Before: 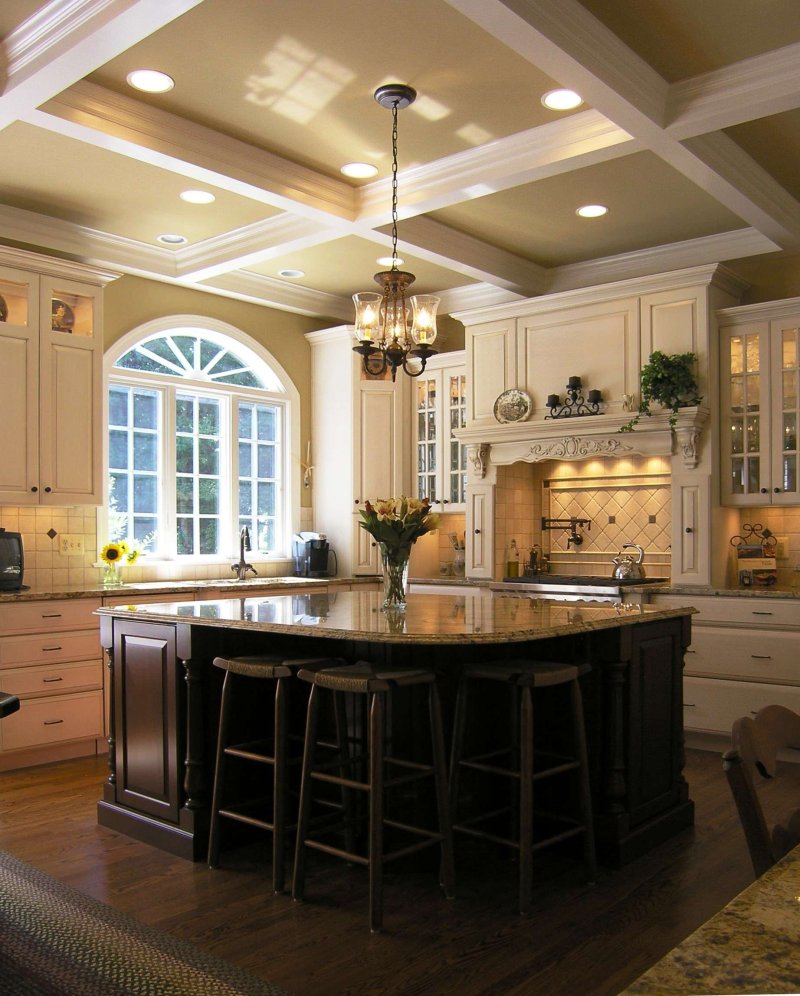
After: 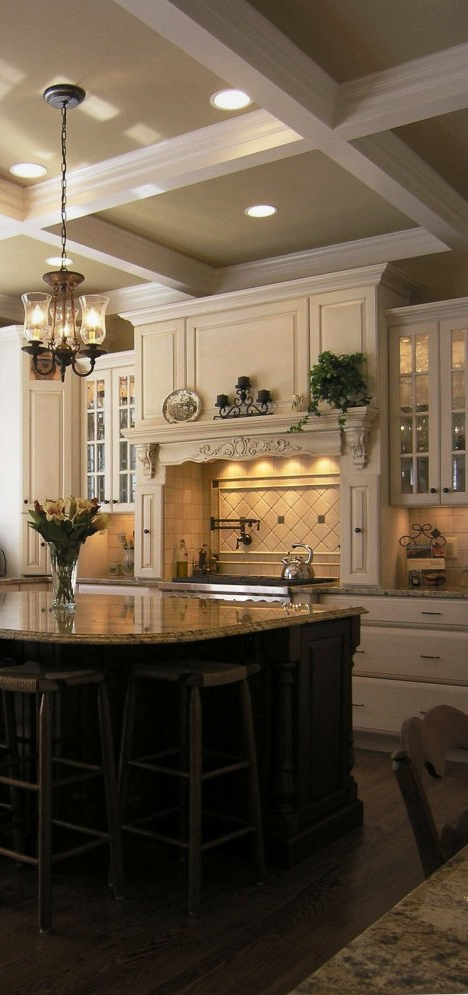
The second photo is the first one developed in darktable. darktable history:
crop: left 41.402%
vignetting: fall-off start 18.21%, fall-off radius 137.95%, brightness -0.207, center (-0.078, 0.066), width/height ratio 0.62, shape 0.59
